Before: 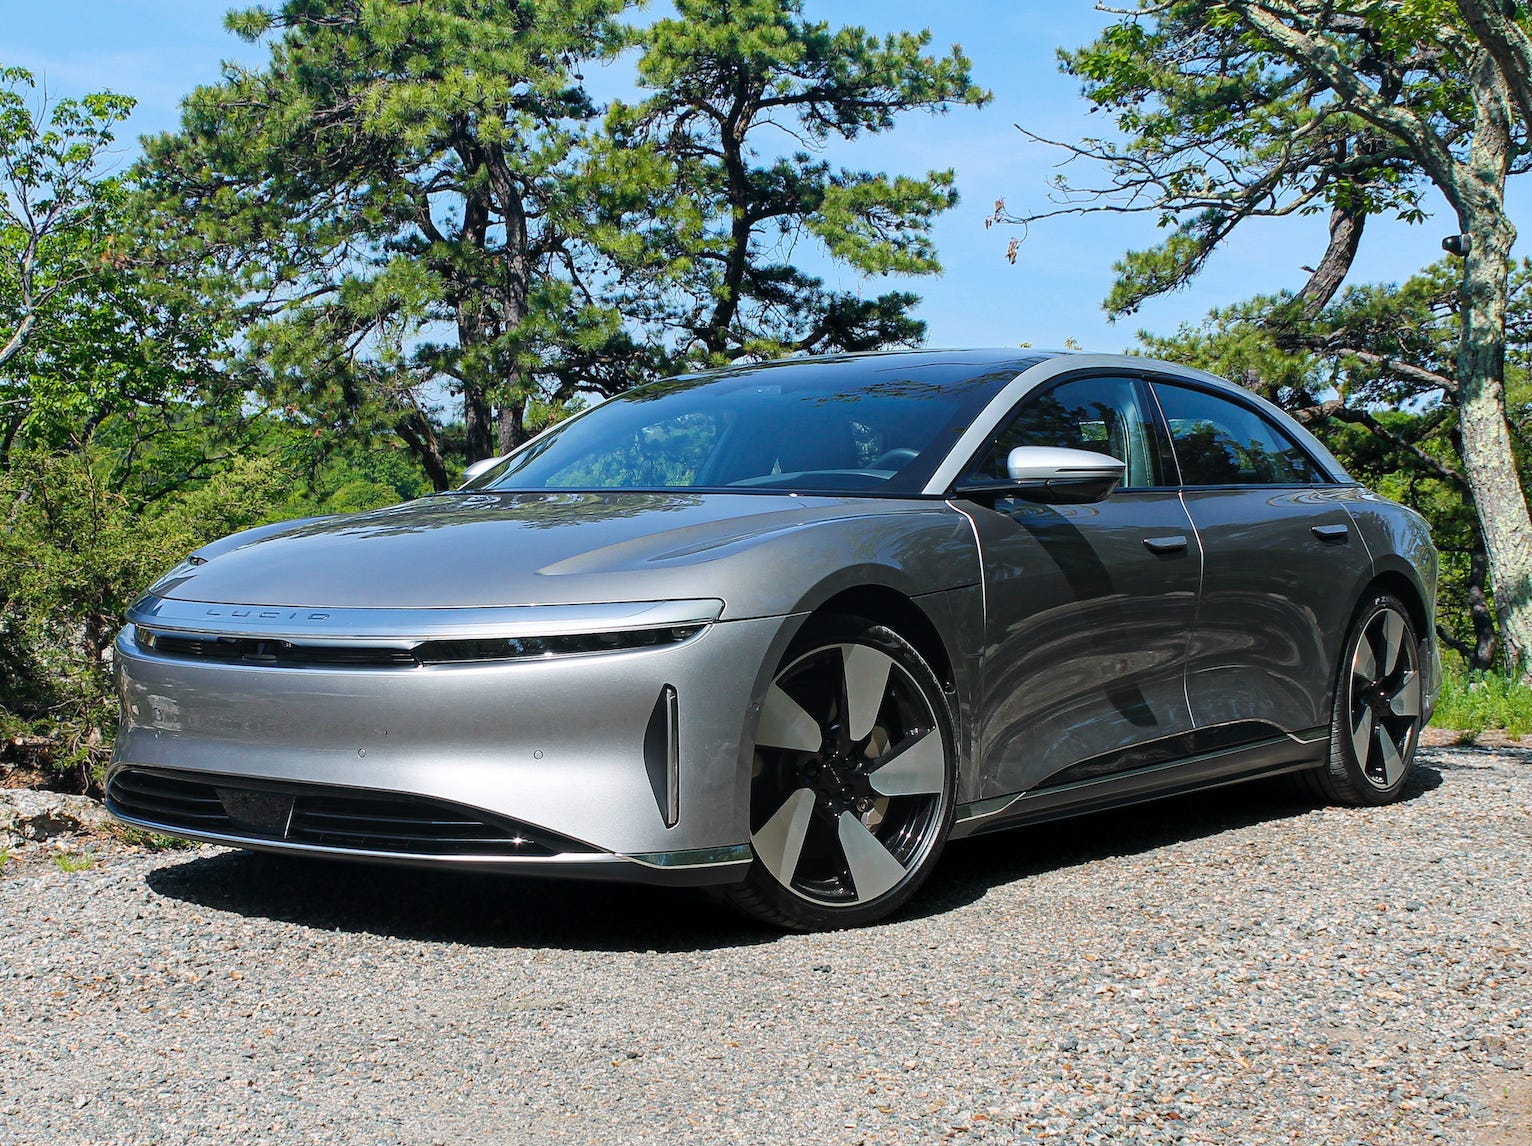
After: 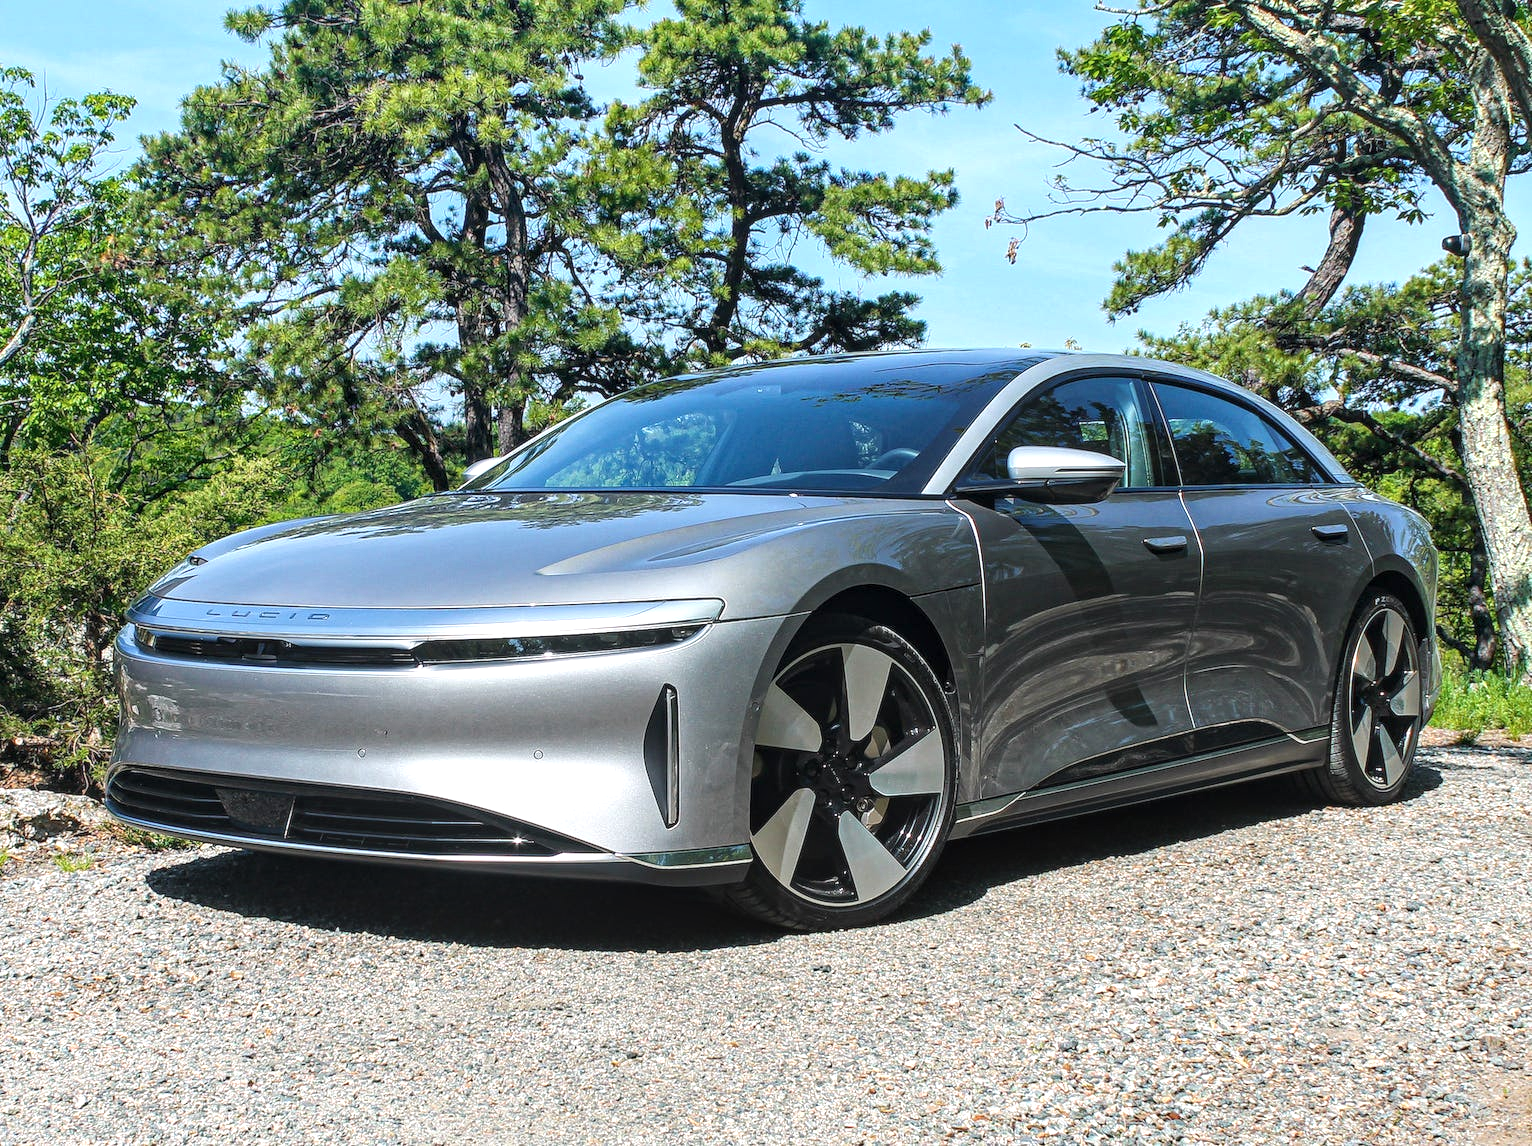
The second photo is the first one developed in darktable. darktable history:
exposure: black level correction 0, exposure 0.5 EV, compensate exposure bias true, compensate highlight preservation false
contrast brightness saturation: contrast 0.01, saturation -0.05
local contrast: on, module defaults
